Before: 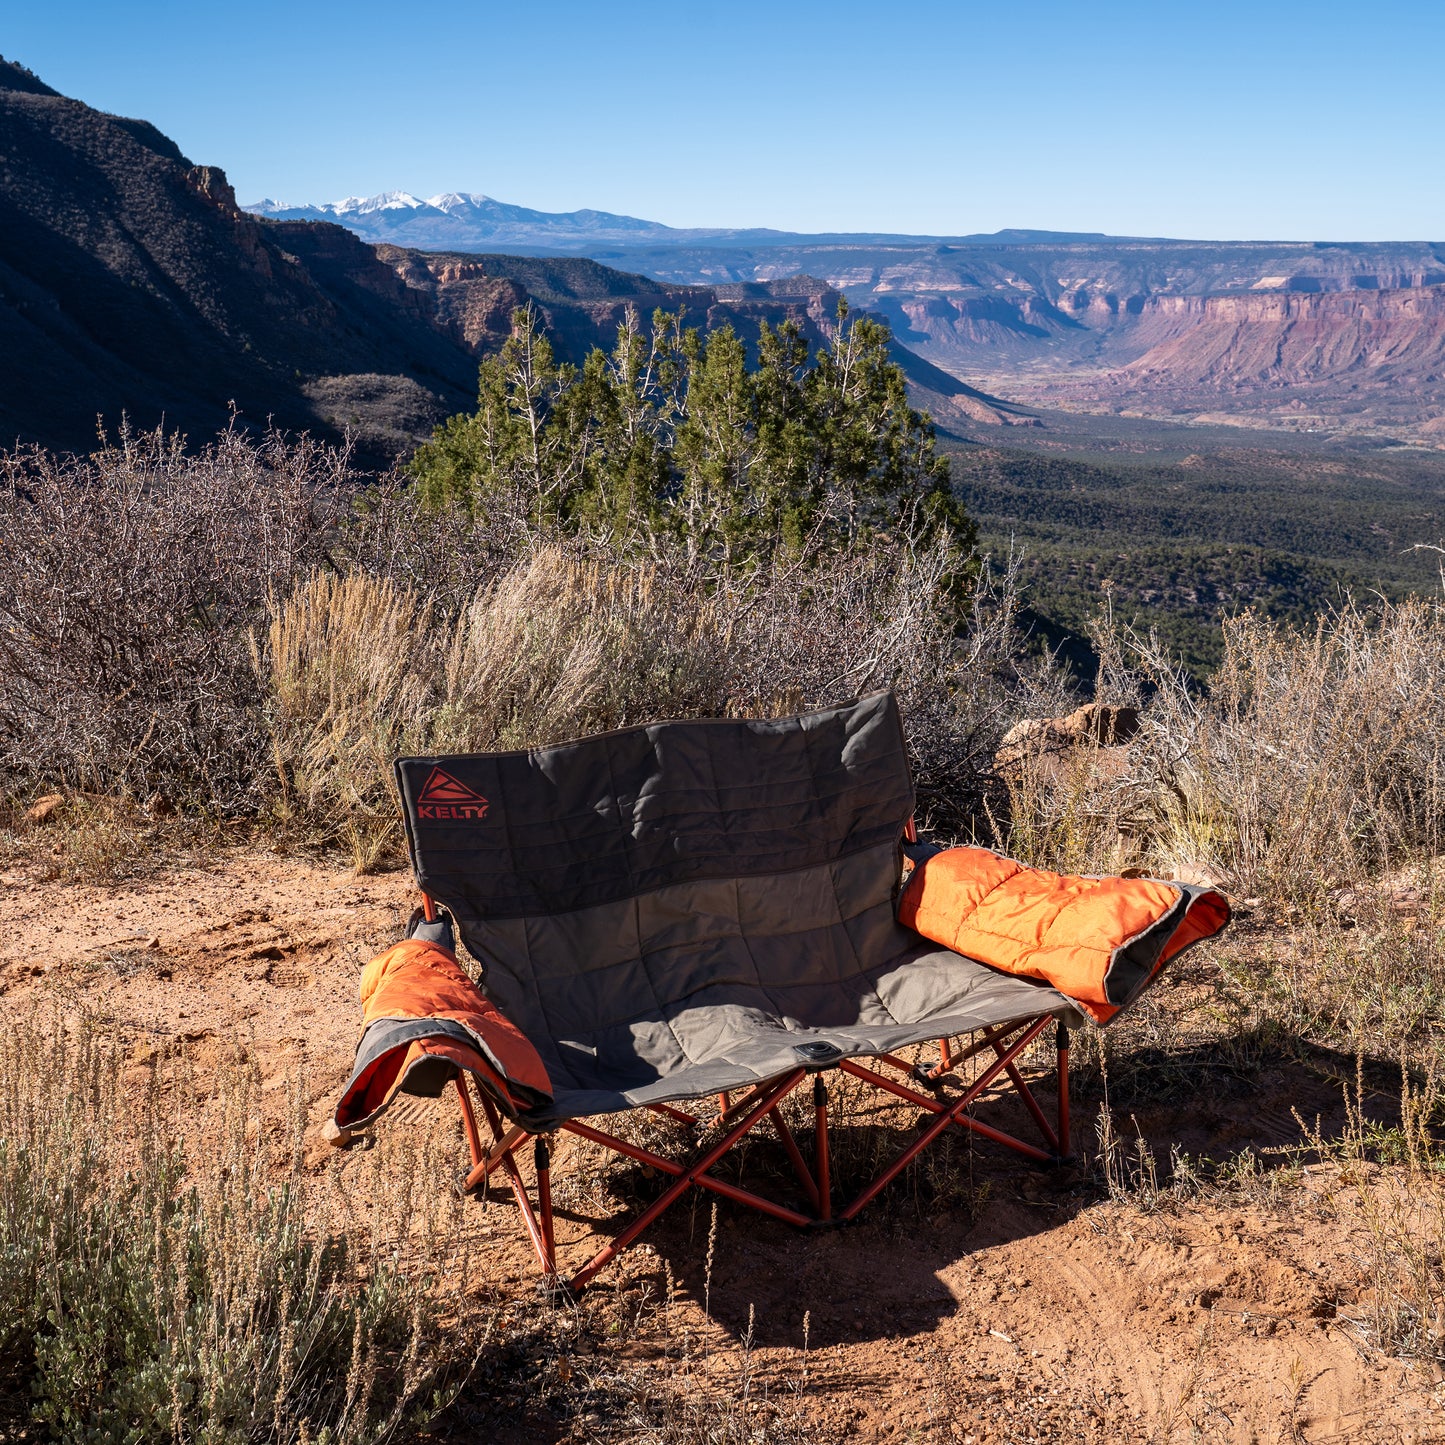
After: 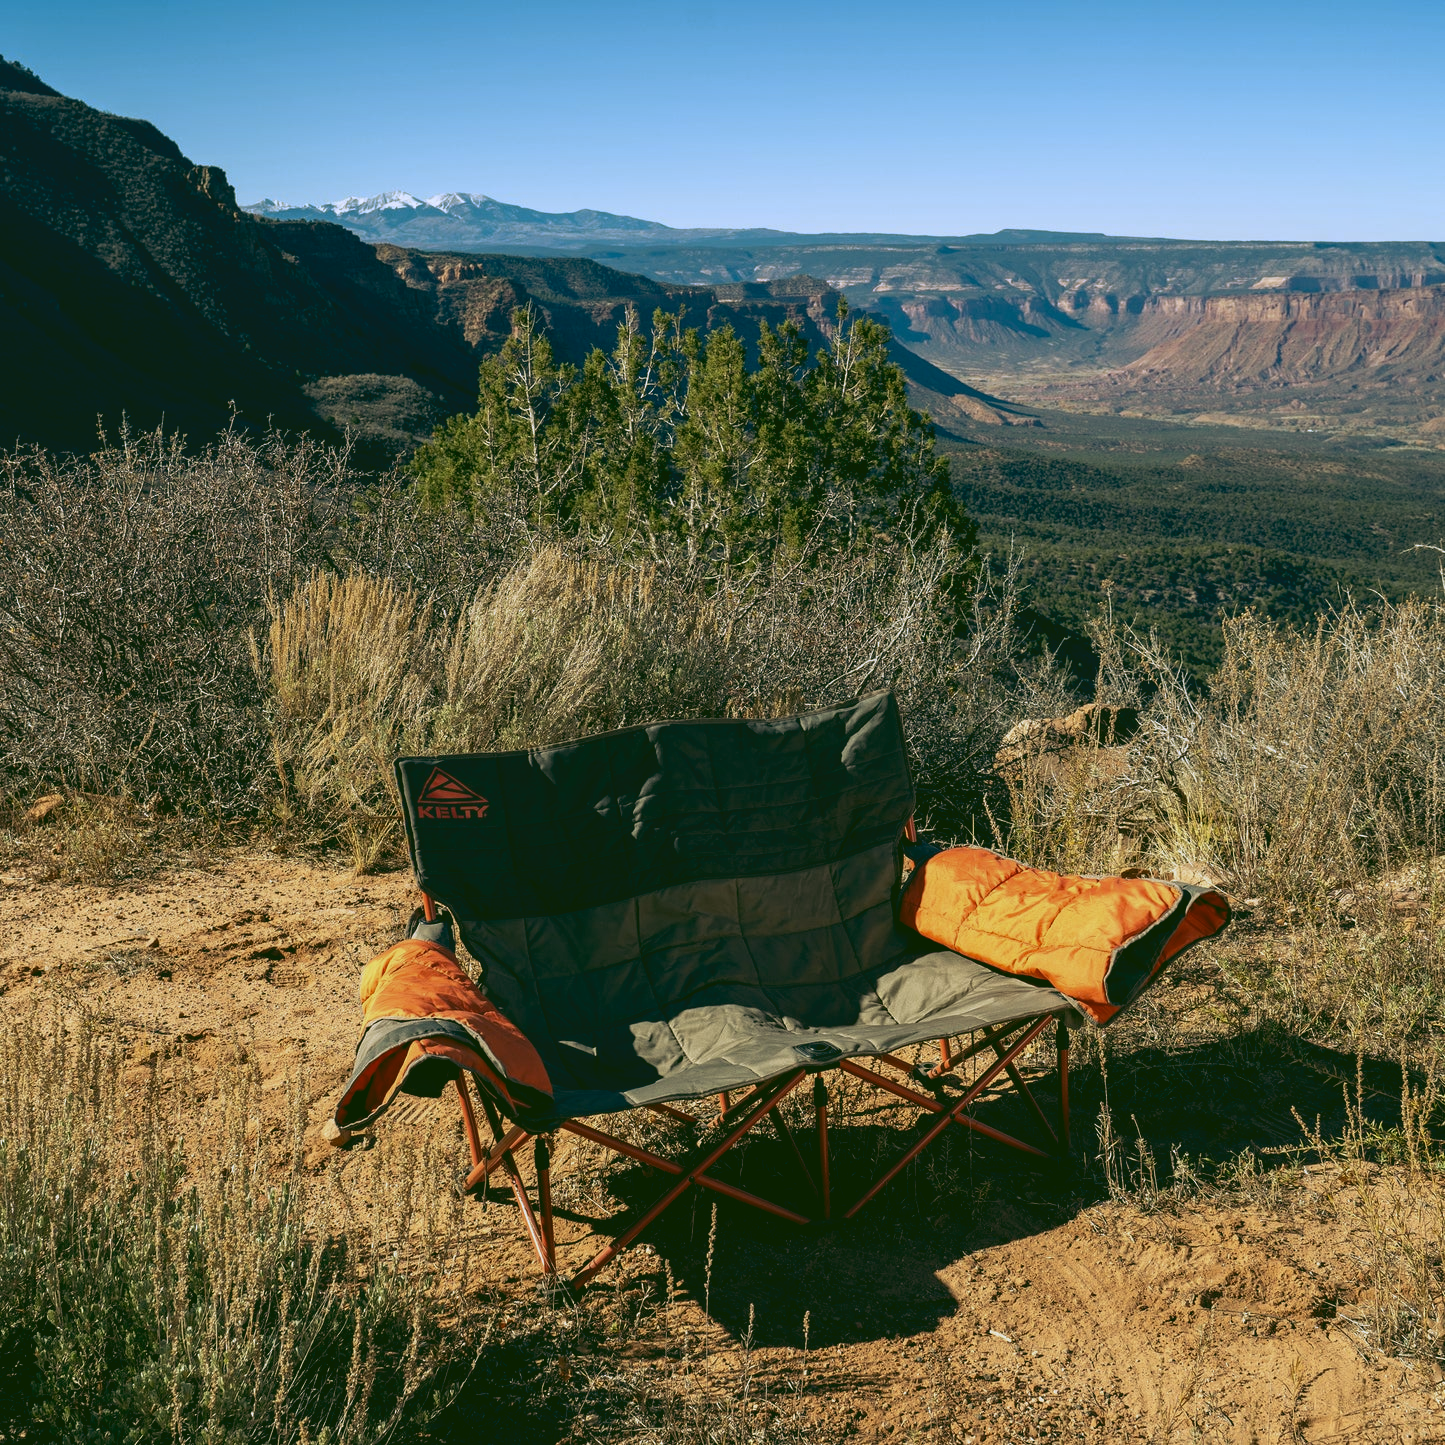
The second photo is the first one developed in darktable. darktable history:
shadows and highlights: shadows 0, highlights 40
haze removal: strength 0.1, compatibility mode true, adaptive false
rgb curve: curves: ch0 [(0.123, 0.061) (0.995, 0.887)]; ch1 [(0.06, 0.116) (1, 0.906)]; ch2 [(0, 0) (0.824, 0.69) (1, 1)], mode RGB, independent channels, compensate middle gray true
